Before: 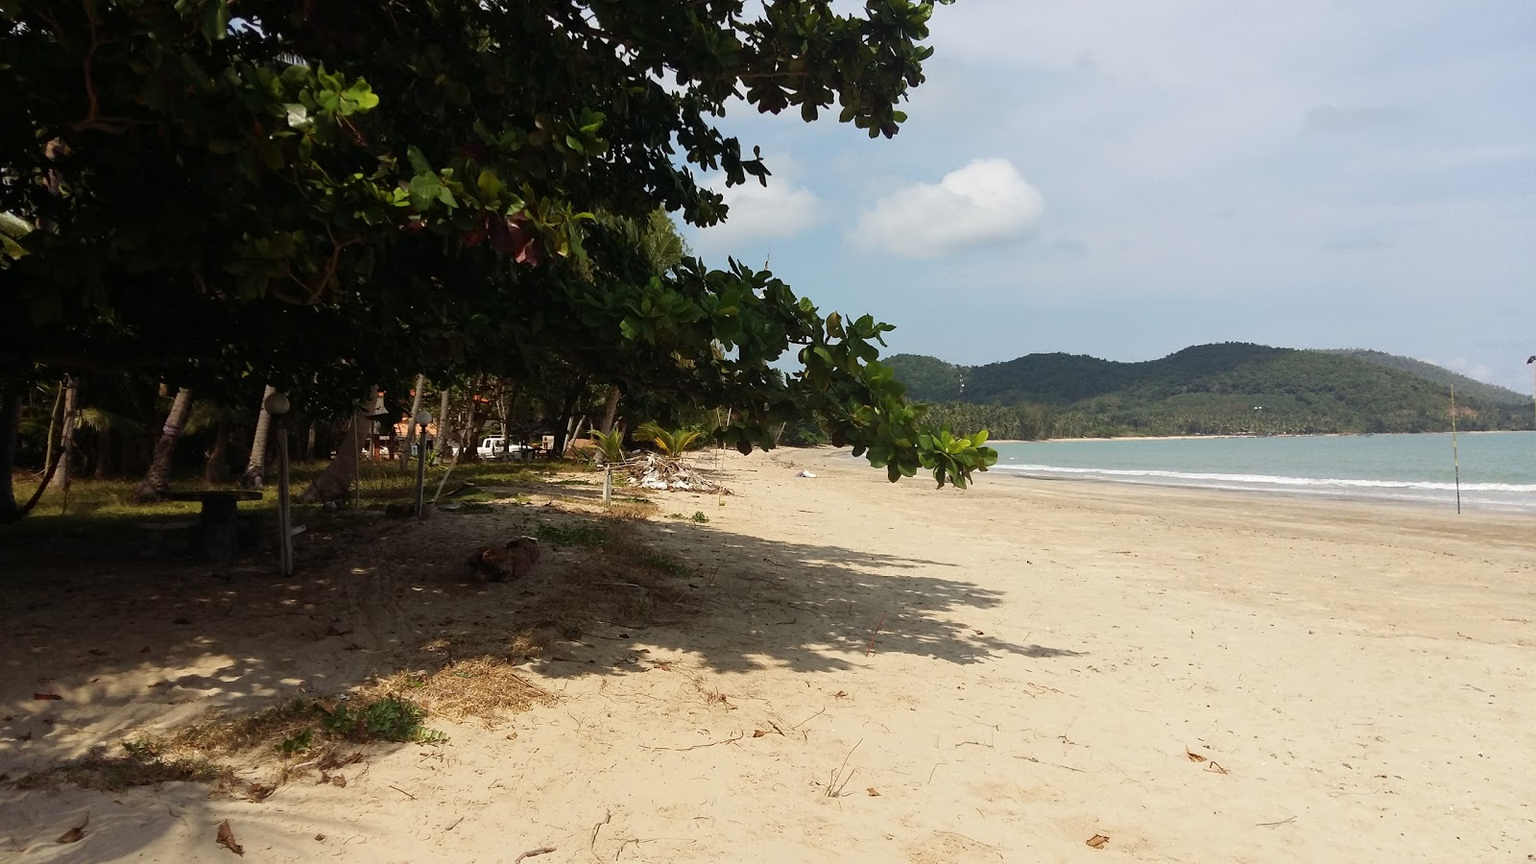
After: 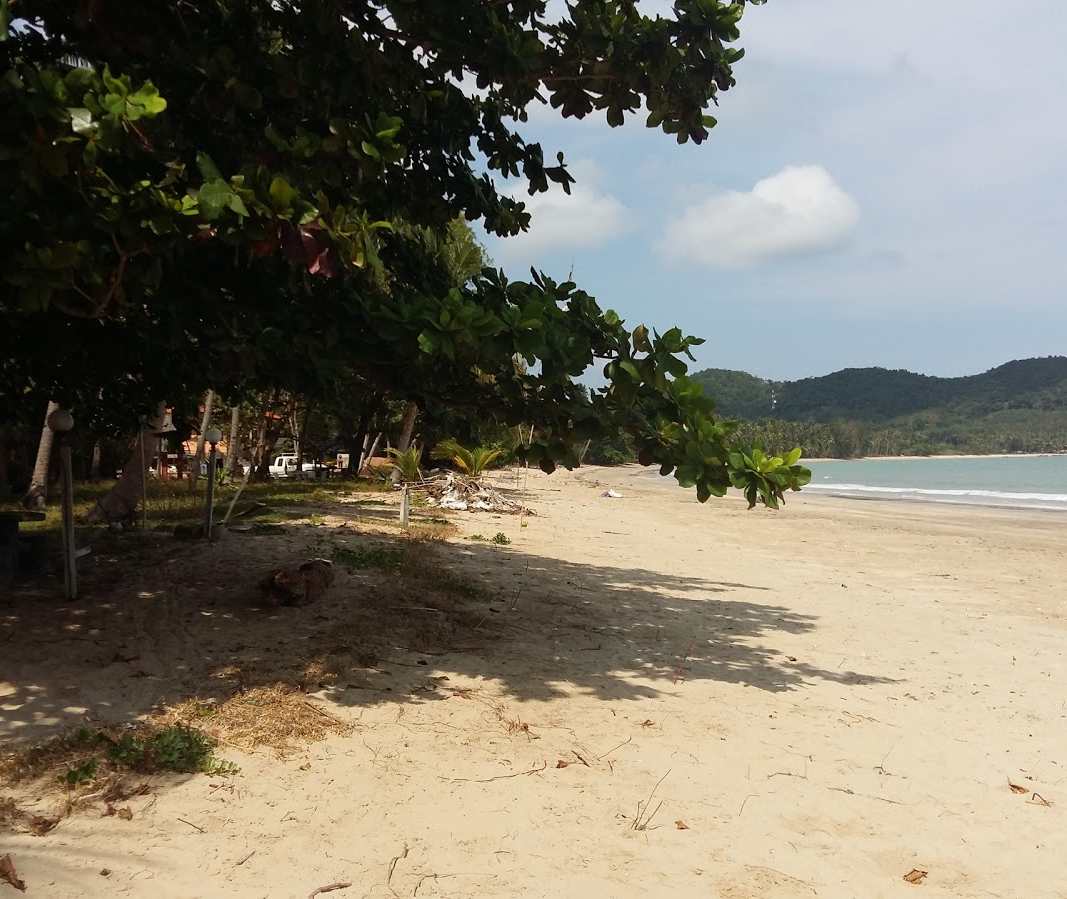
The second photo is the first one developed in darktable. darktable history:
crop and rotate: left 14.287%, right 19.001%
